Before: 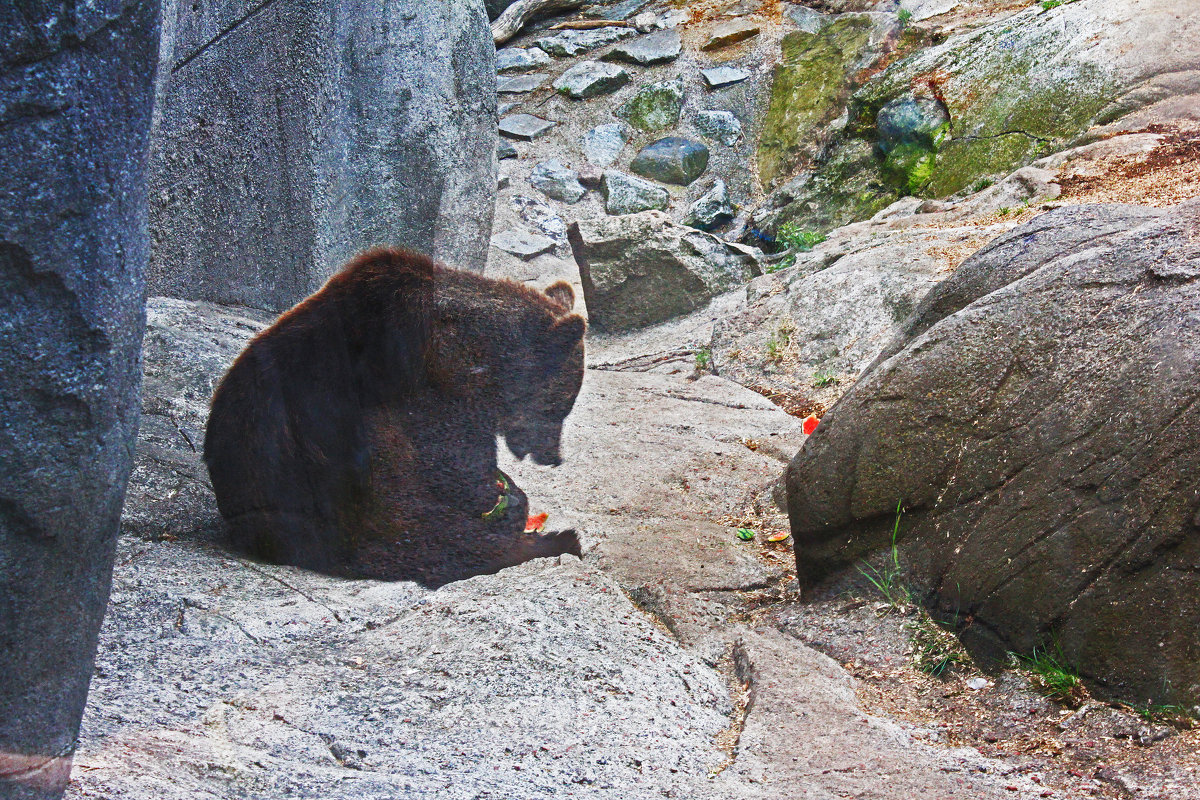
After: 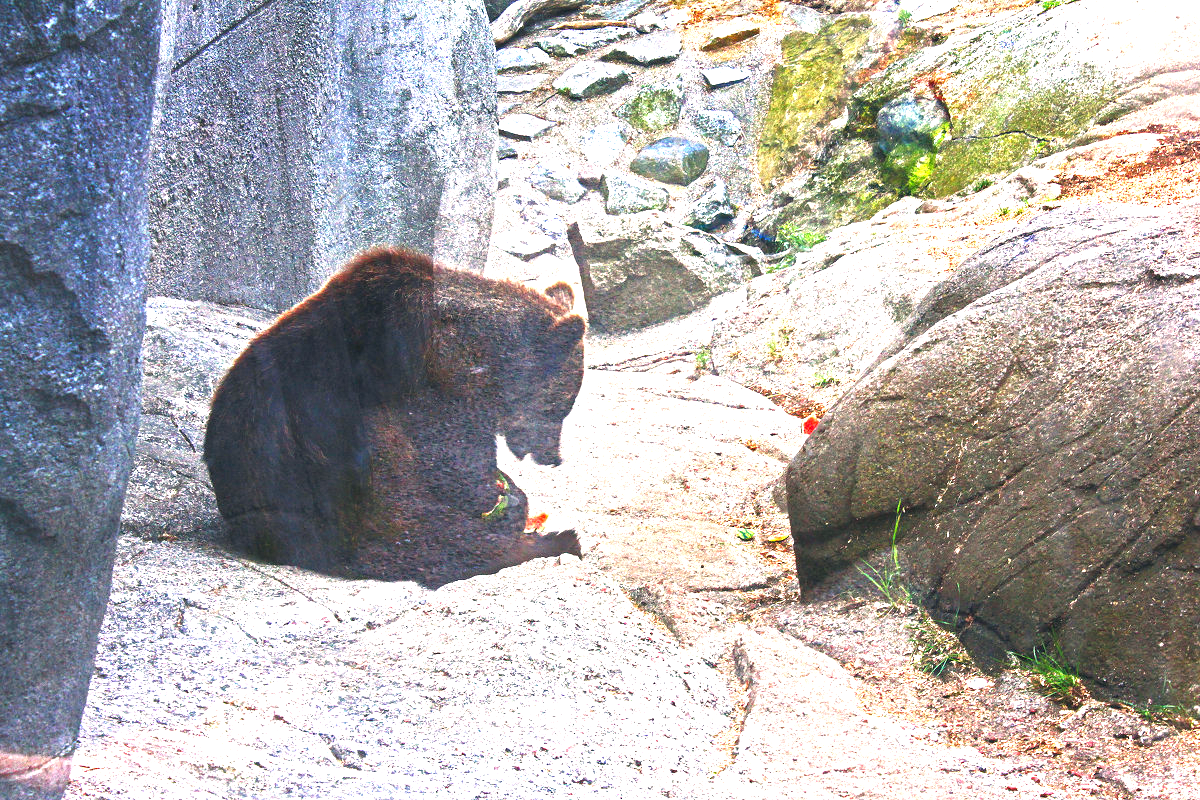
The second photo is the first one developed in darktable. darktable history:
exposure: black level correction 0, exposure 1.462 EV, compensate highlight preservation false
color correction: highlights a* 5.45, highlights b* 5.33, shadows a* -4.32, shadows b* -5.04
